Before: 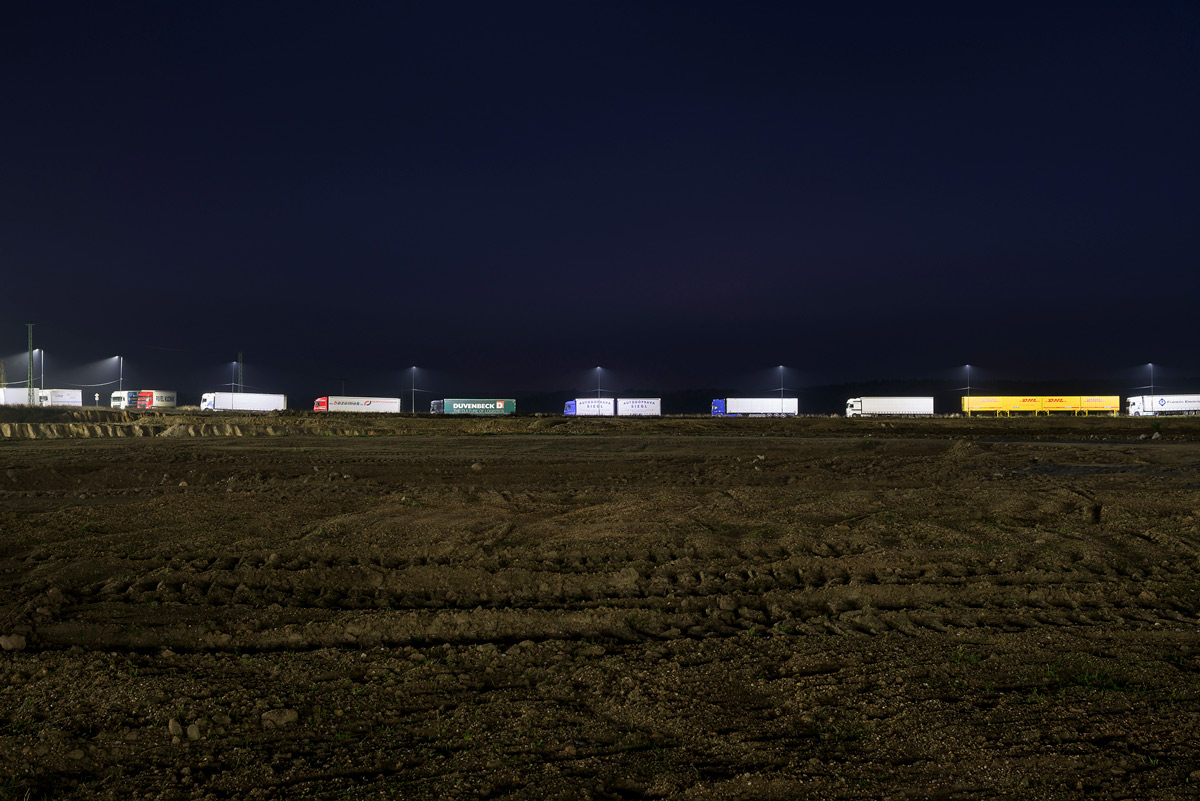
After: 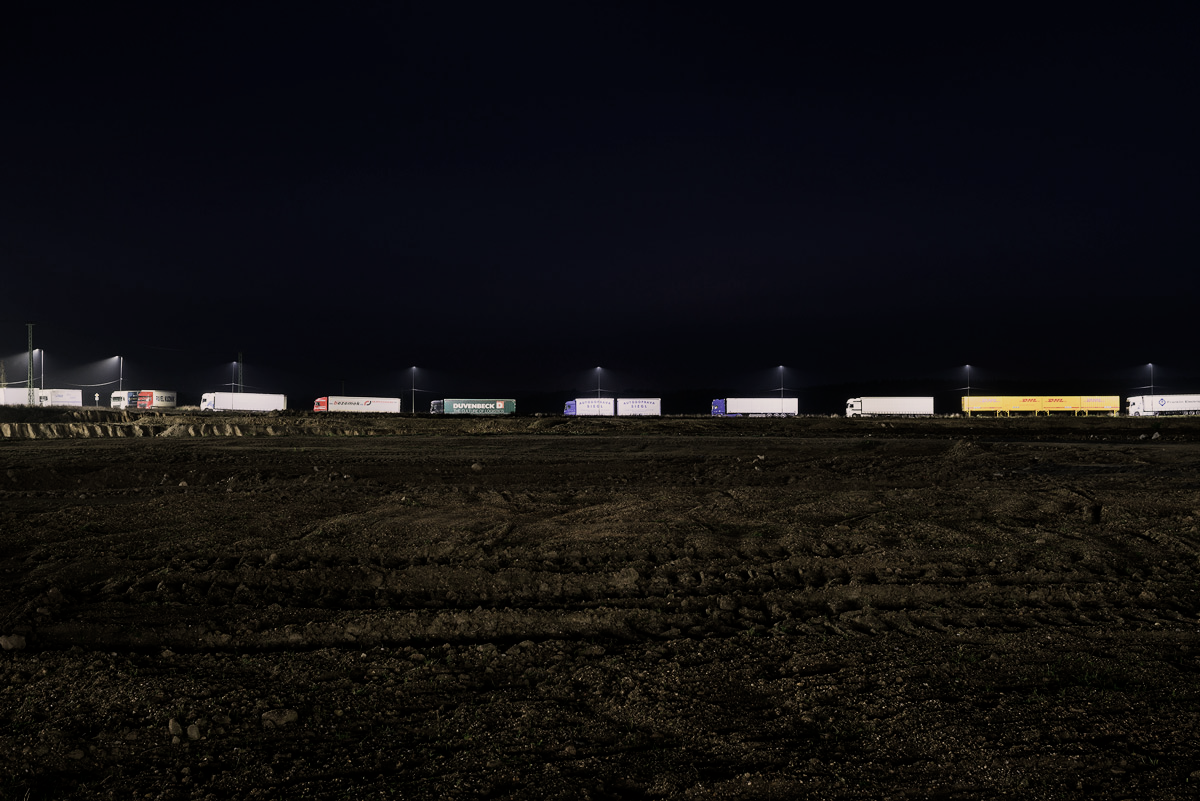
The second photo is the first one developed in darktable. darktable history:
color correction: highlights a* 5.59, highlights b* 5.24, saturation 0.68
filmic rgb: black relative exposure -7.5 EV, white relative exposure 5 EV, hardness 3.31, contrast 1.3, contrast in shadows safe
